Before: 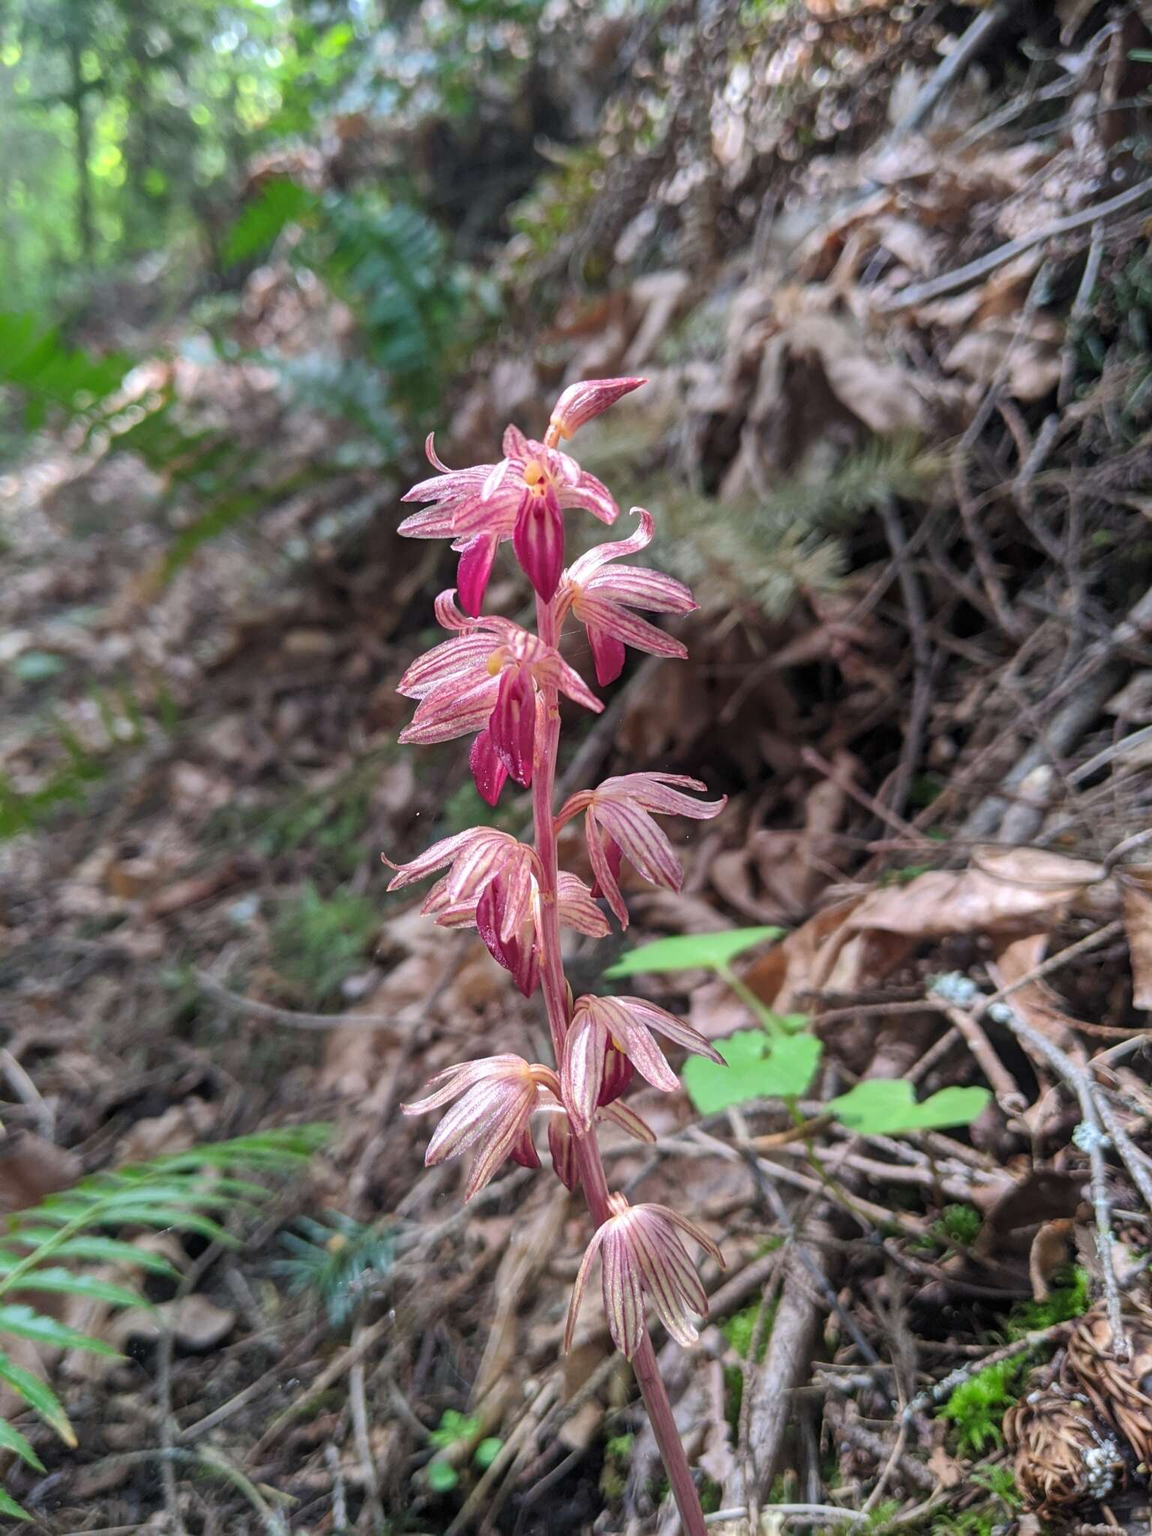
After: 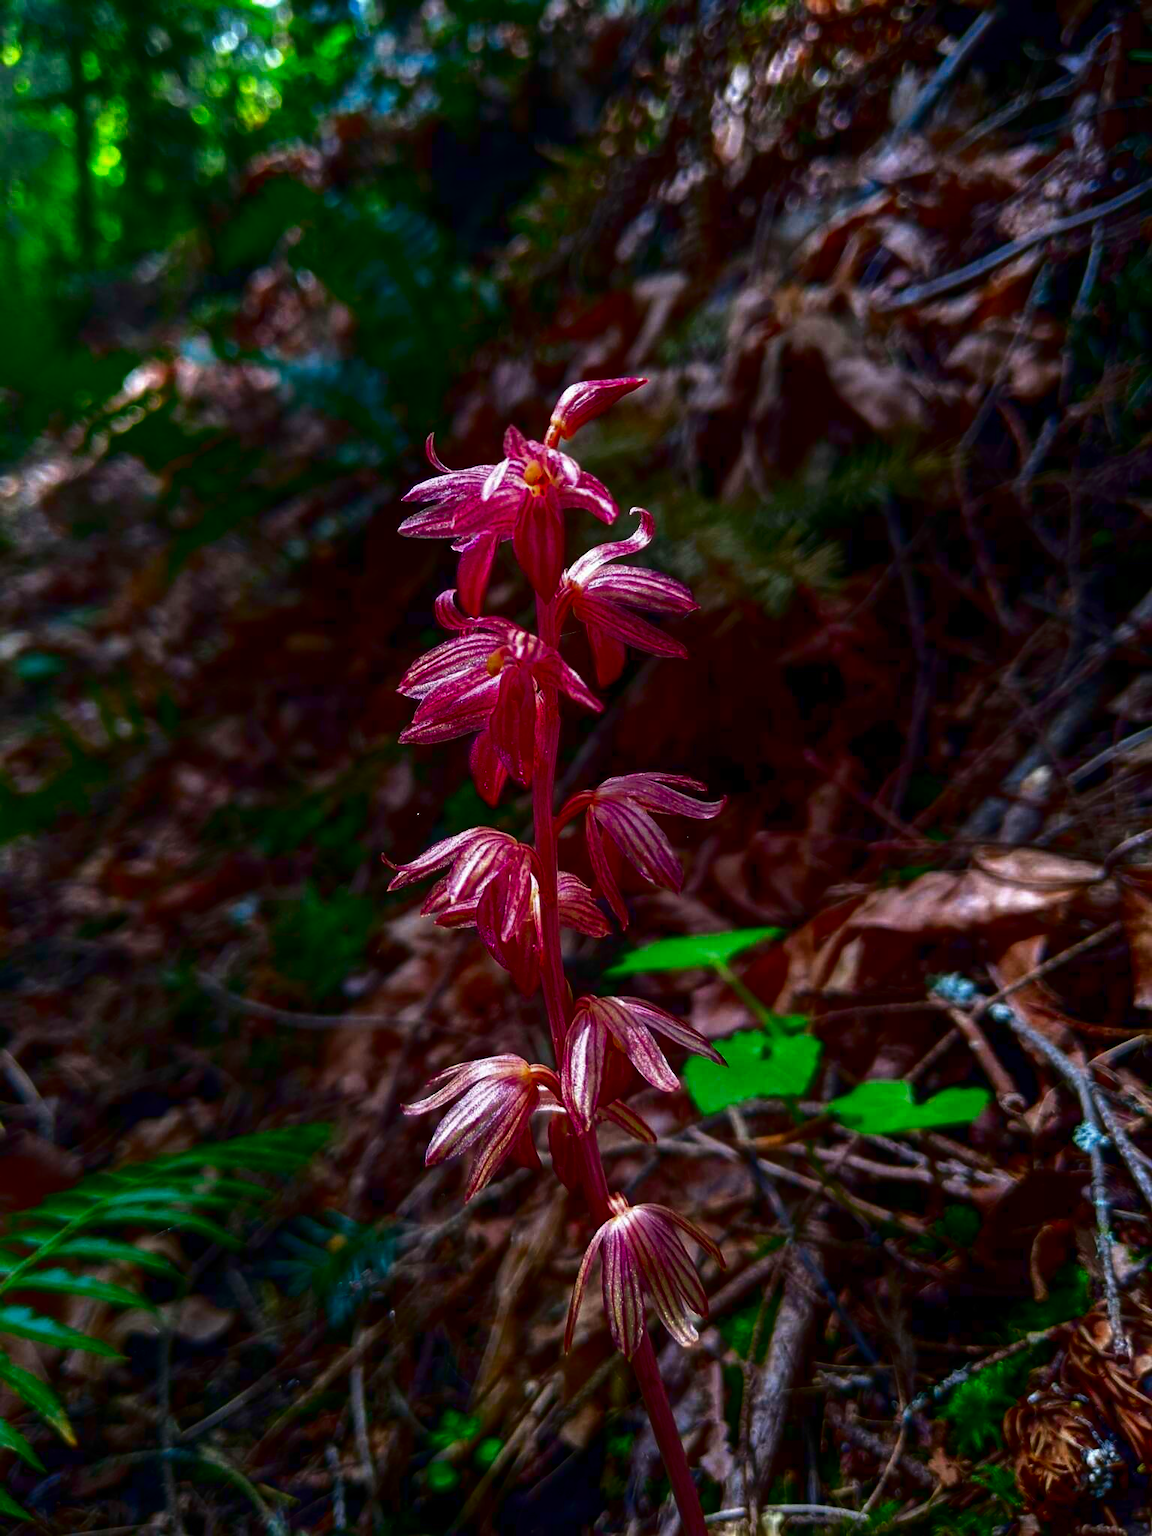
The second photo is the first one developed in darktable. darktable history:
contrast brightness saturation: brightness -0.987, saturation 0.998
